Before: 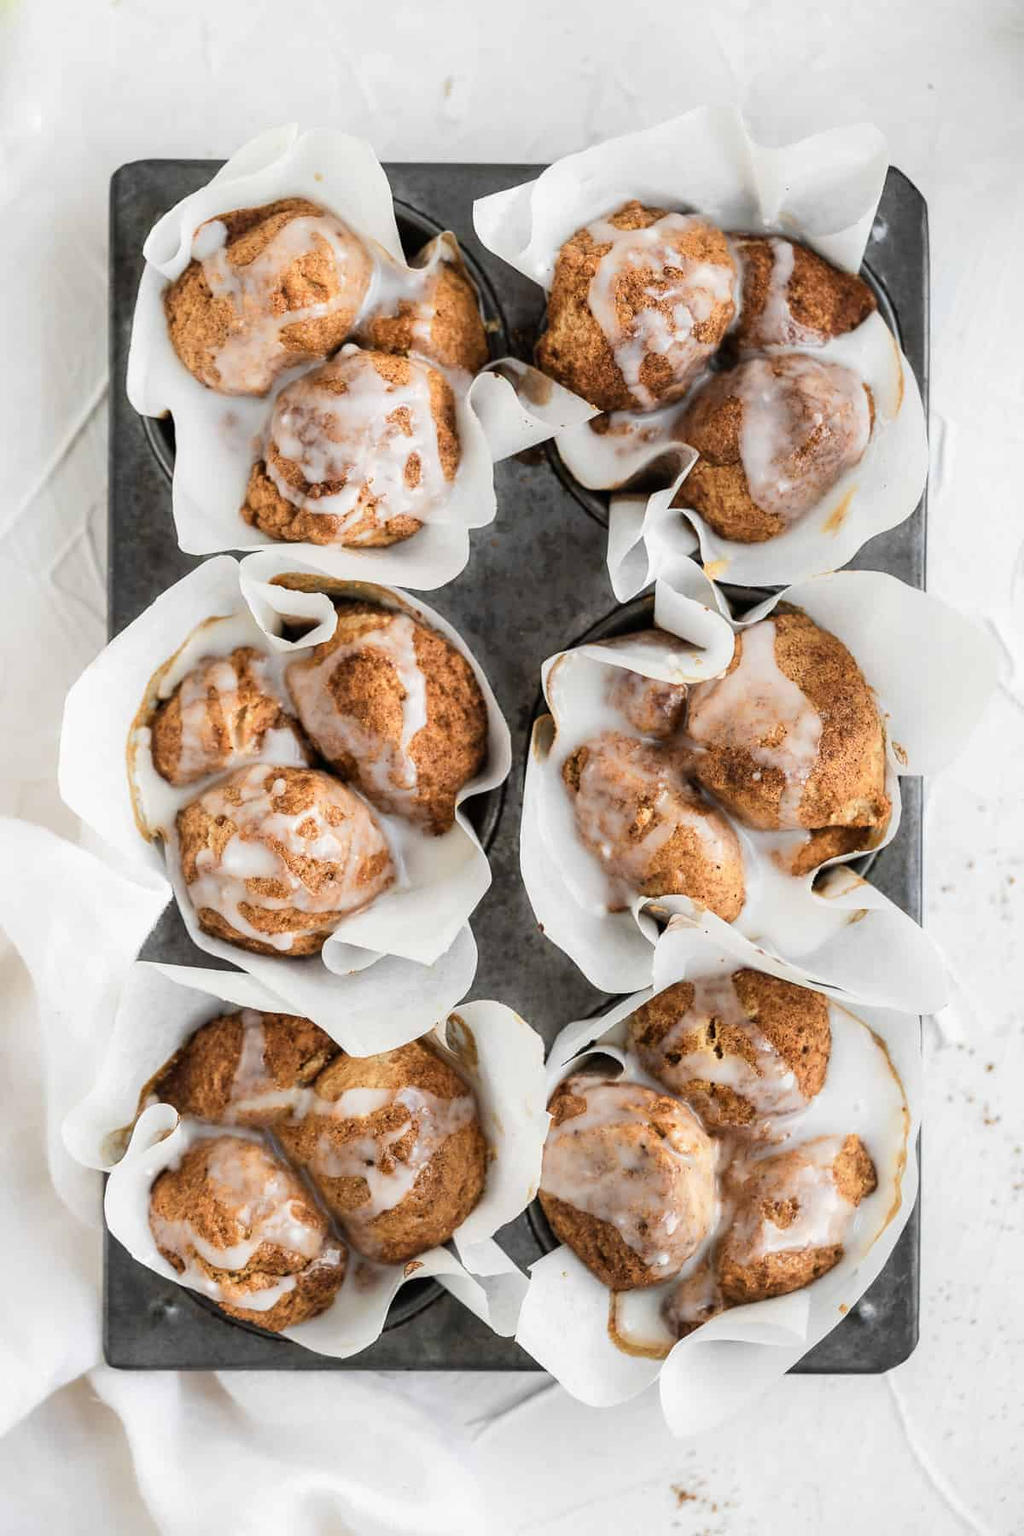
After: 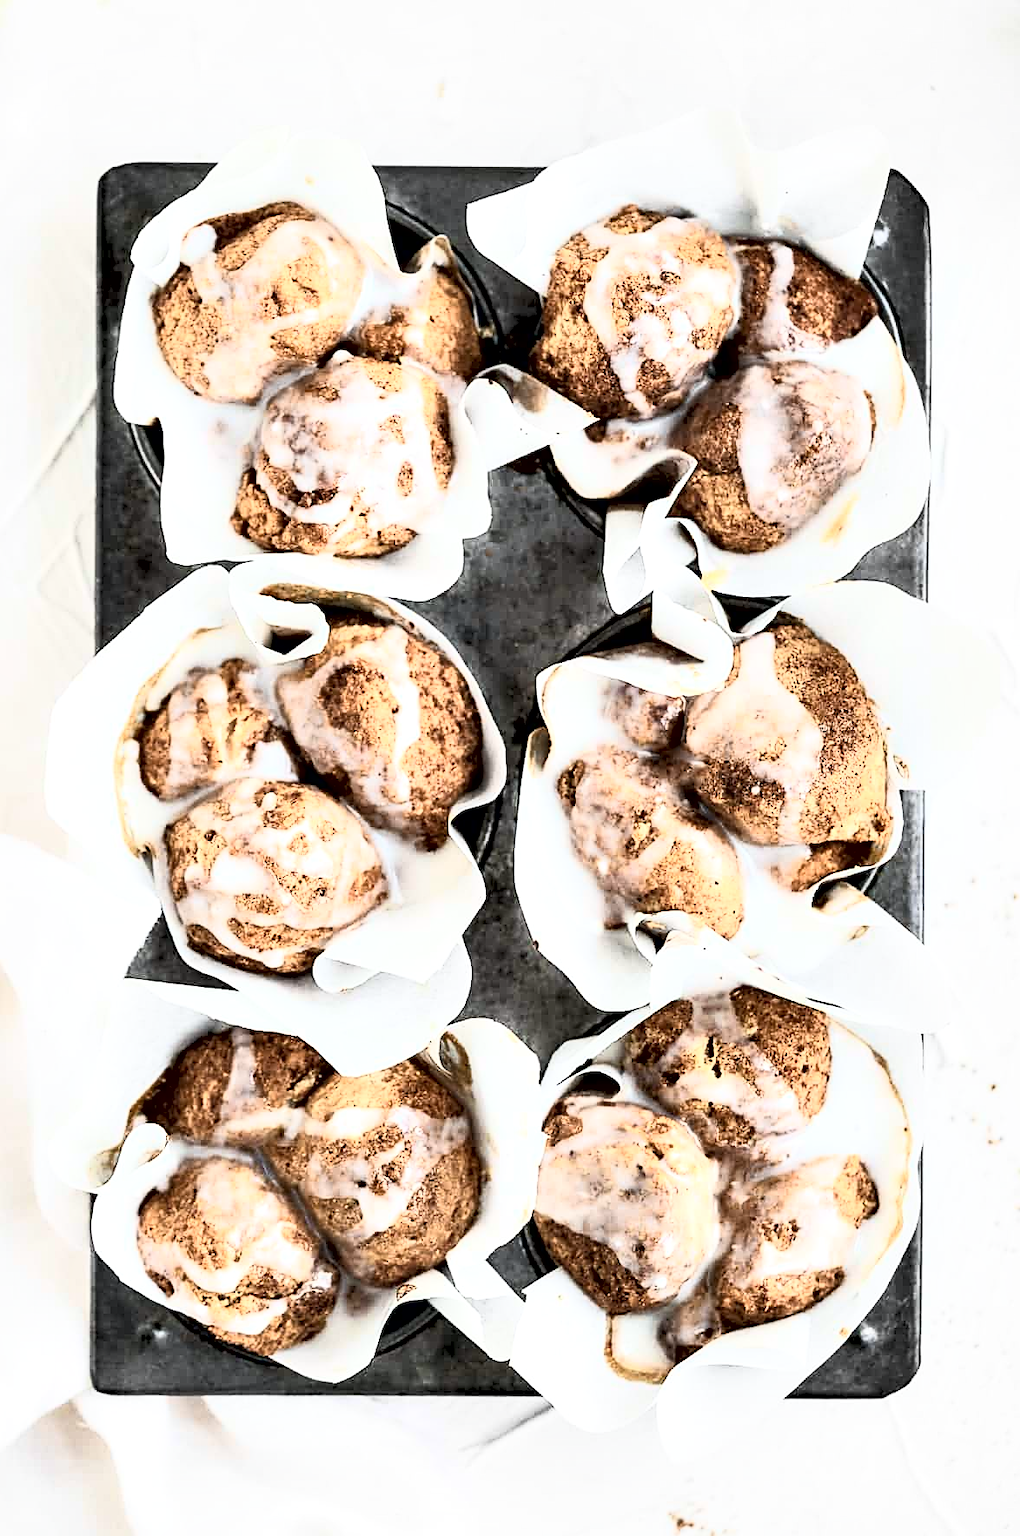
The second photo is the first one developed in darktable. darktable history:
tone equalizer: on, module defaults
contrast brightness saturation: contrast 0.428, brightness 0.549, saturation -0.185
crop and rotate: left 1.449%, right 0.553%, bottom 1.757%
sharpen: on, module defaults
contrast equalizer: octaves 7, y [[0.6 ×6], [0.55 ×6], [0 ×6], [0 ×6], [0 ×6]]
